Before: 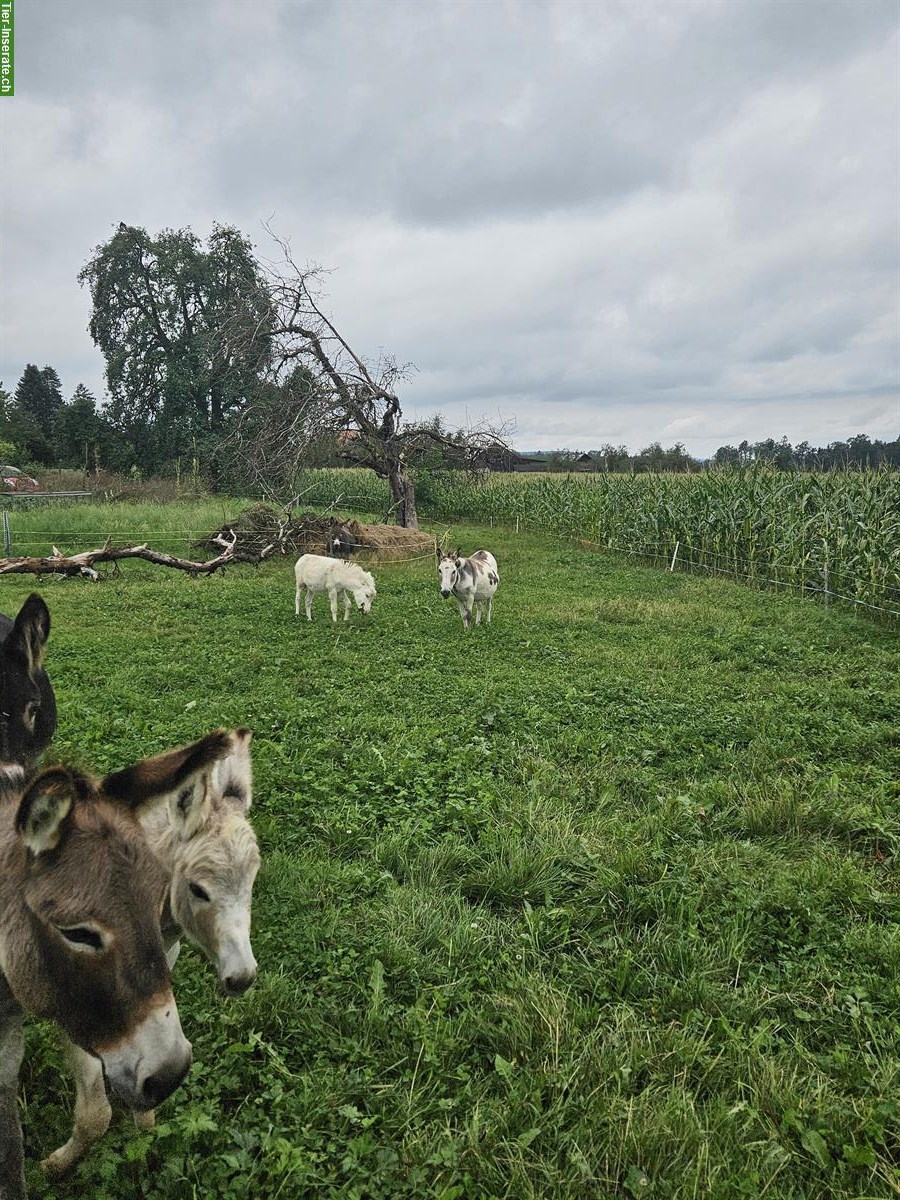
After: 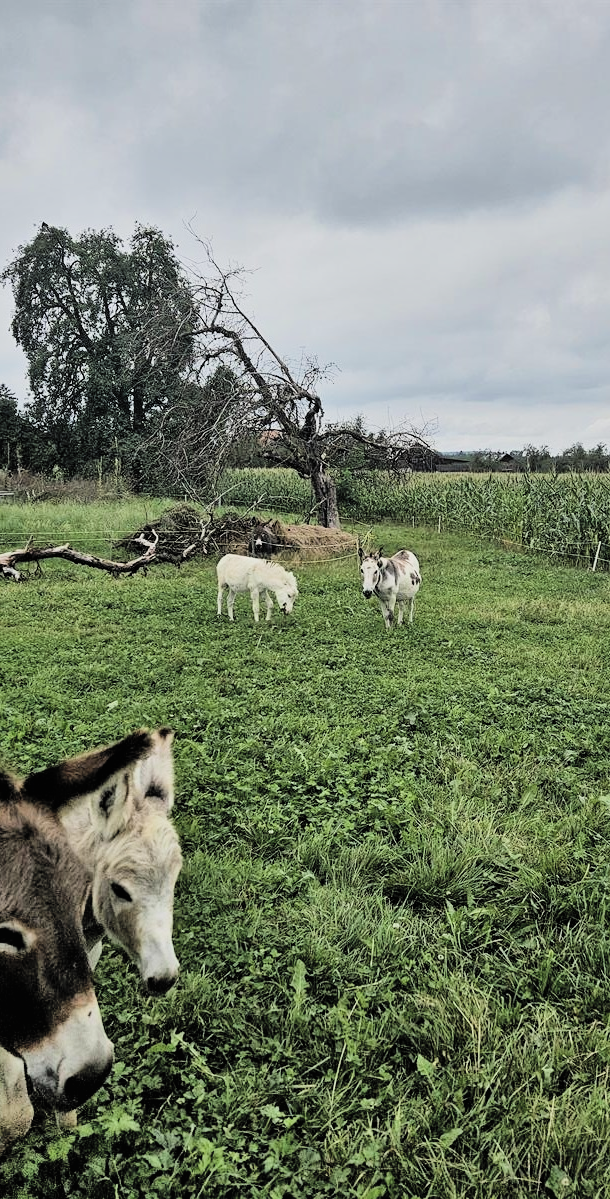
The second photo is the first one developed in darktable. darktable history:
shadows and highlights: soften with gaussian
crop and rotate: left 8.715%, right 23.422%
contrast brightness saturation: brightness 0.15
filmic rgb: black relative exposure -4.97 EV, white relative exposure 3.99 EV, hardness 2.9, contrast 1.409
